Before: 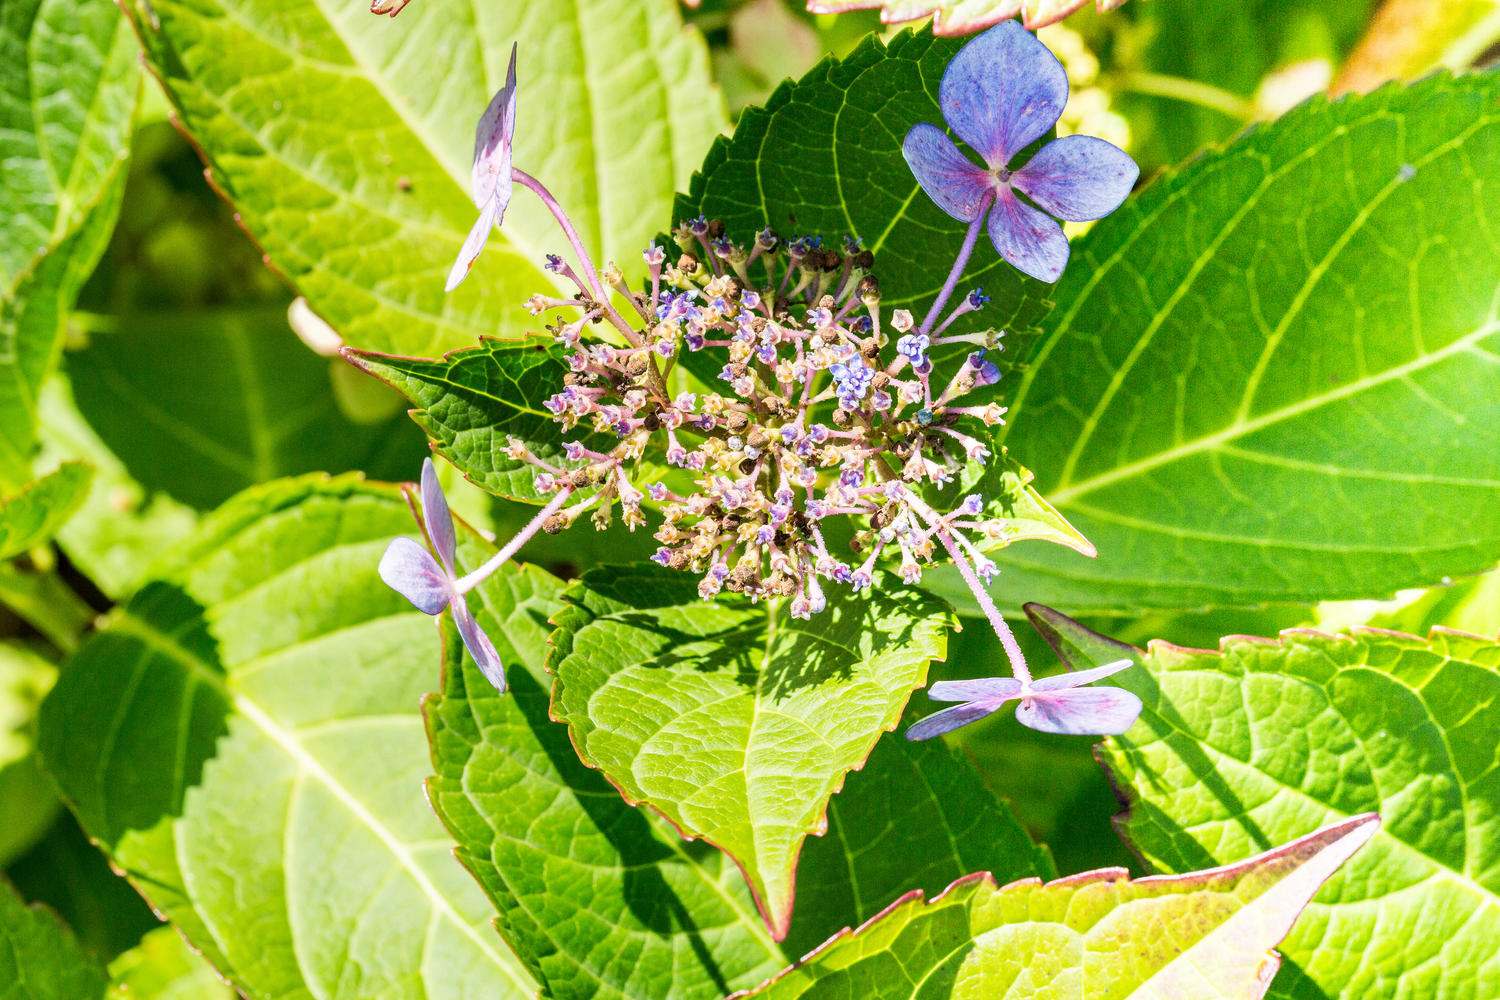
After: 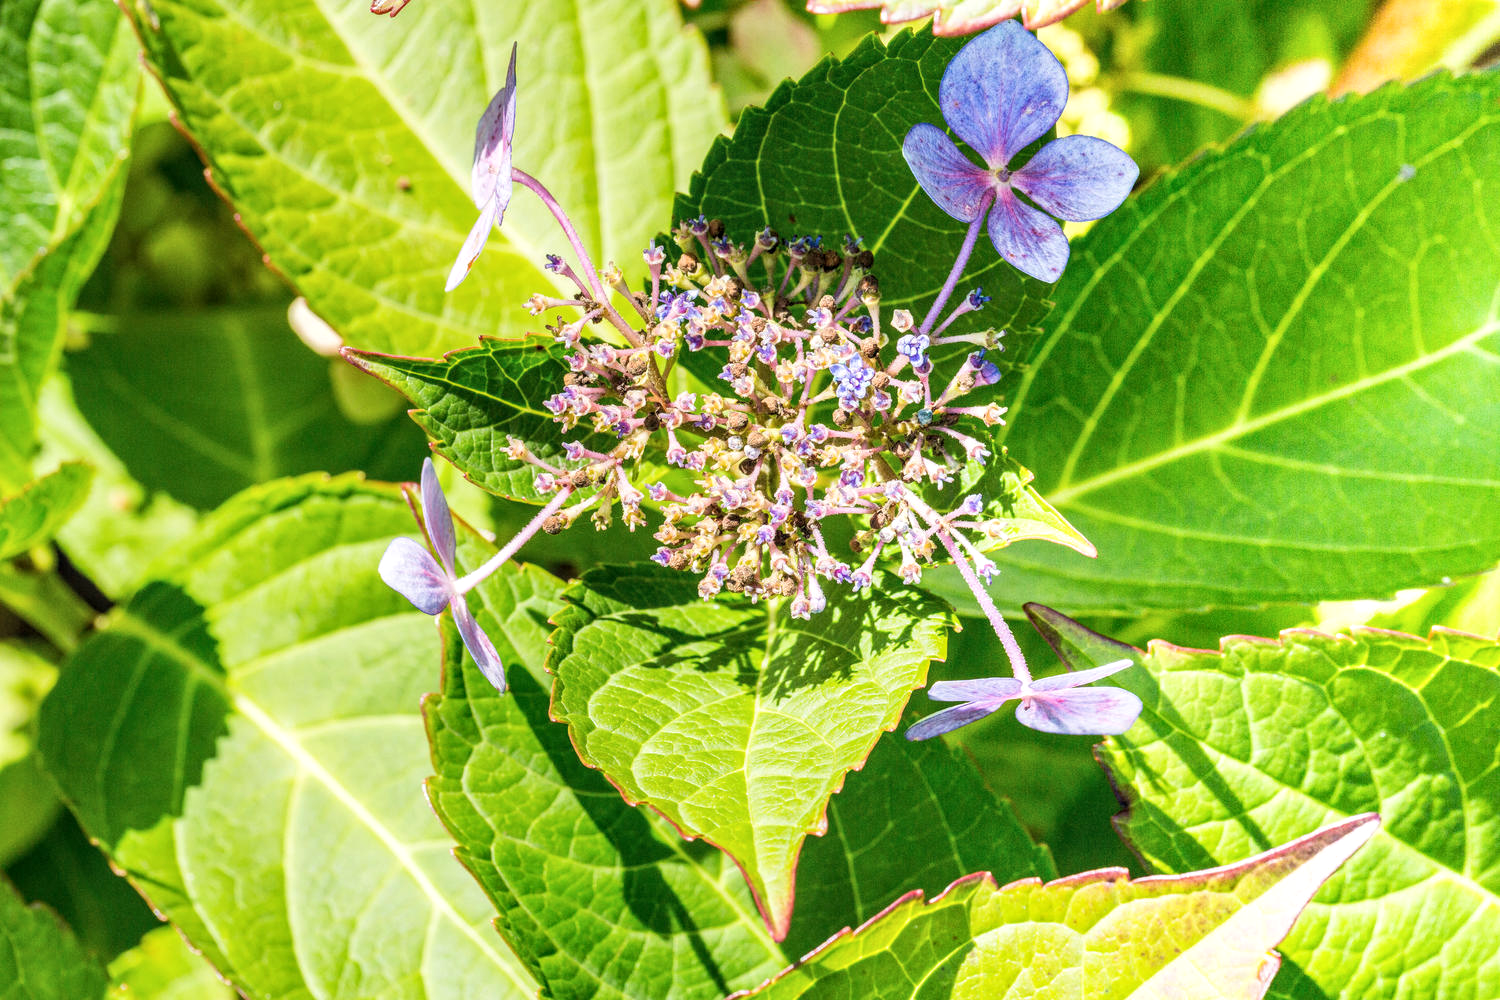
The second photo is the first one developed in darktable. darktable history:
contrast brightness saturation: contrast 0.05, brightness 0.06, saturation 0.01
local contrast: on, module defaults
